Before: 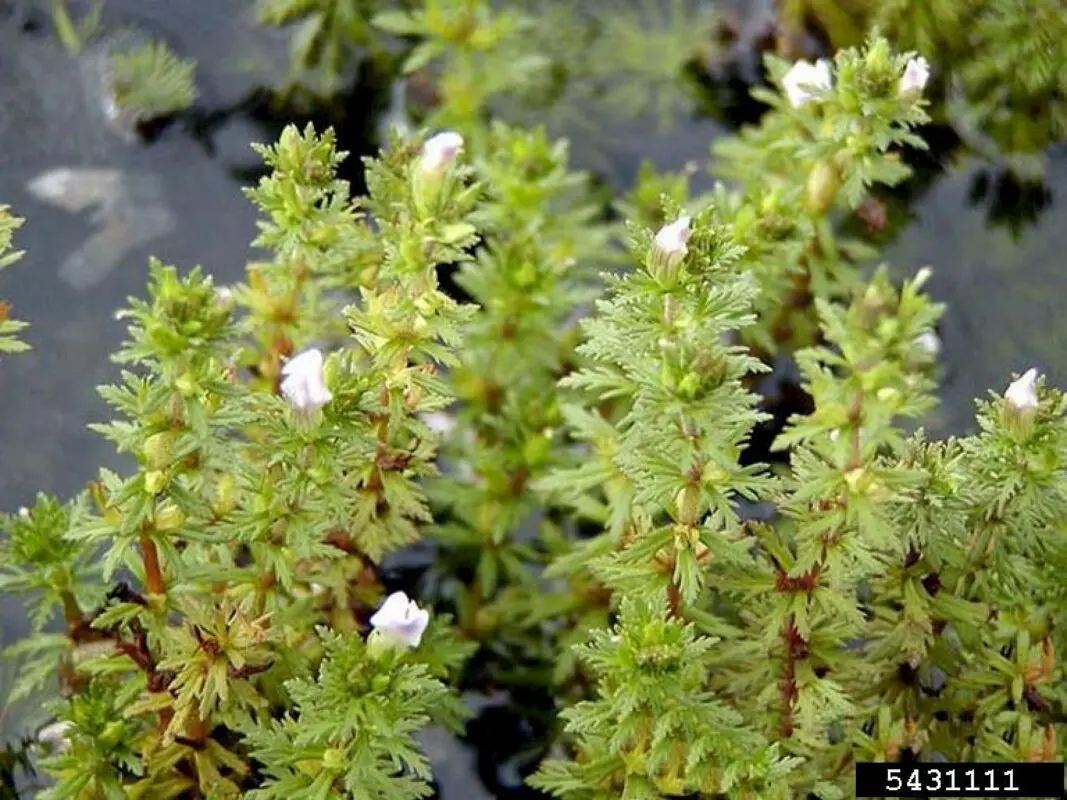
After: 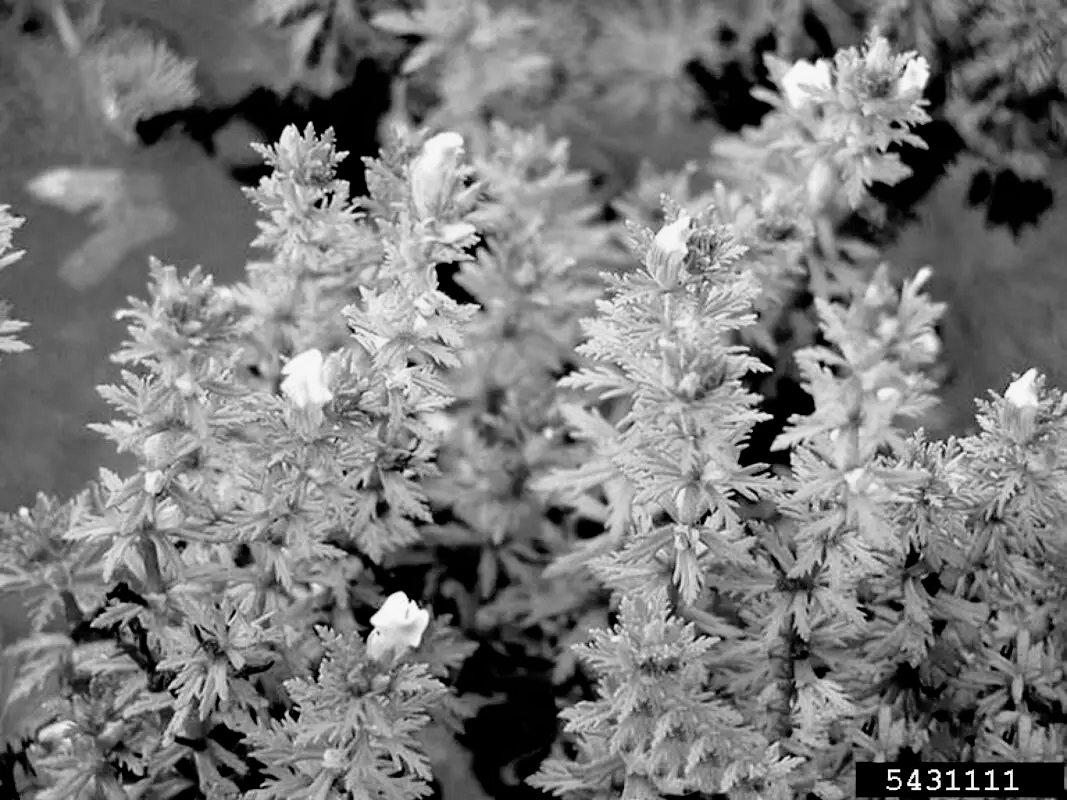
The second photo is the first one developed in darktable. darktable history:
monochrome: on, module defaults
filmic rgb: black relative exposure -3.72 EV, white relative exposure 2.77 EV, dynamic range scaling -5.32%, hardness 3.03
